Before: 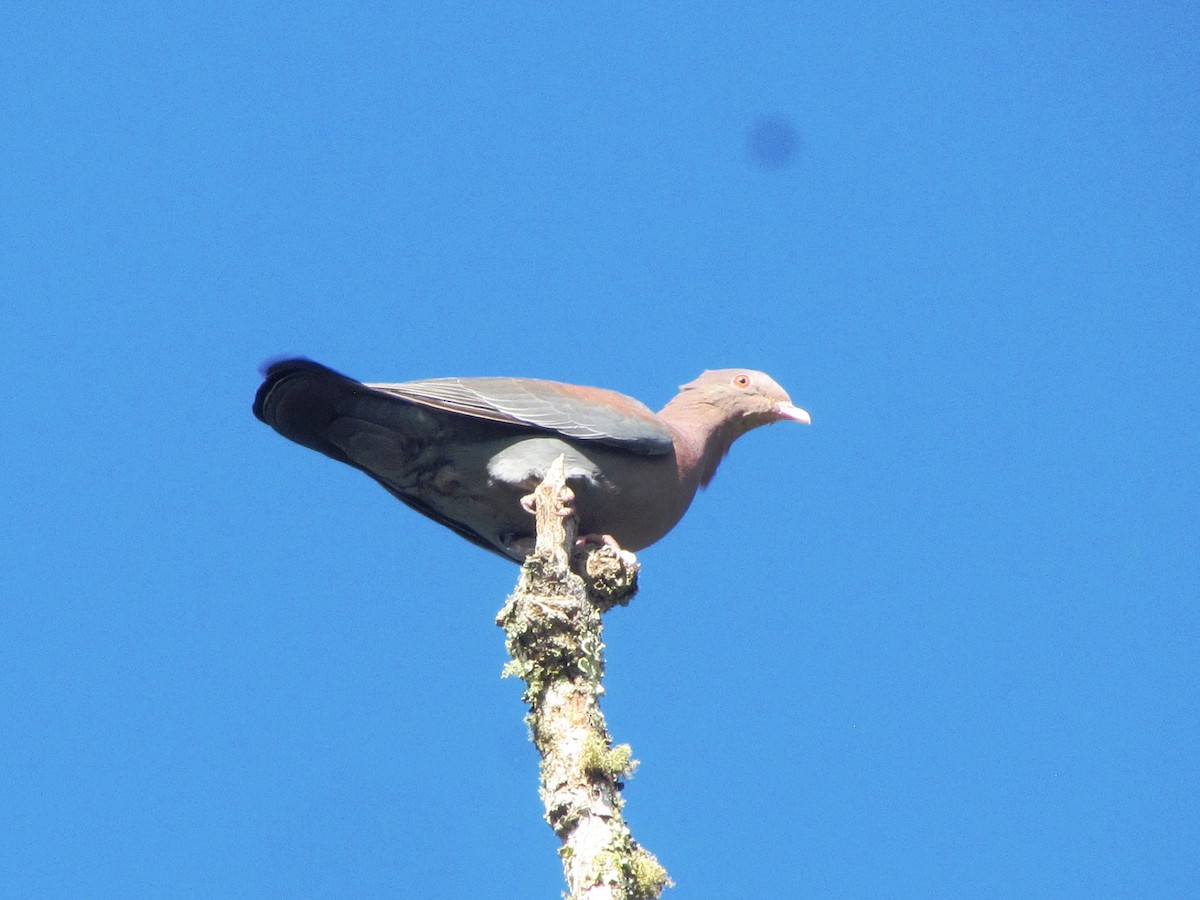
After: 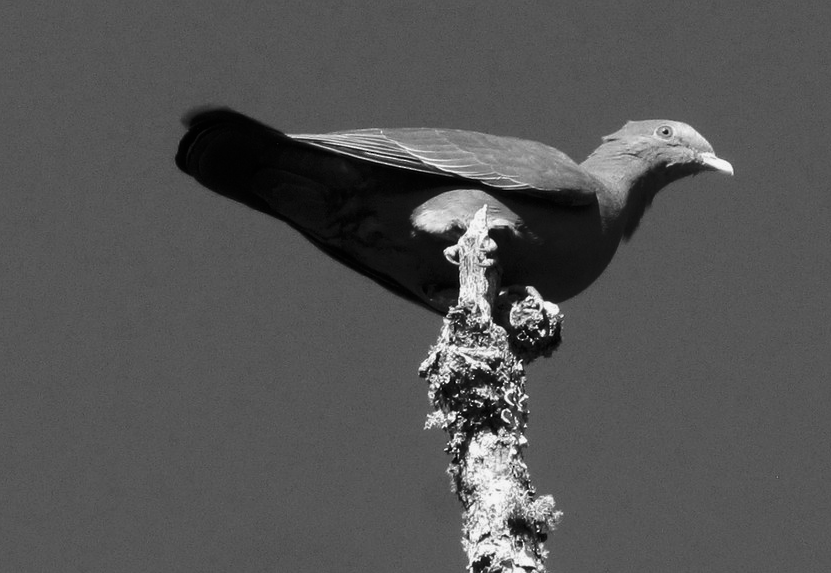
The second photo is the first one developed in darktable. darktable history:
crop: left 6.488%, top 27.668%, right 24.183%, bottom 8.656%
contrast brightness saturation: contrast -0.03, brightness -0.59, saturation -1
